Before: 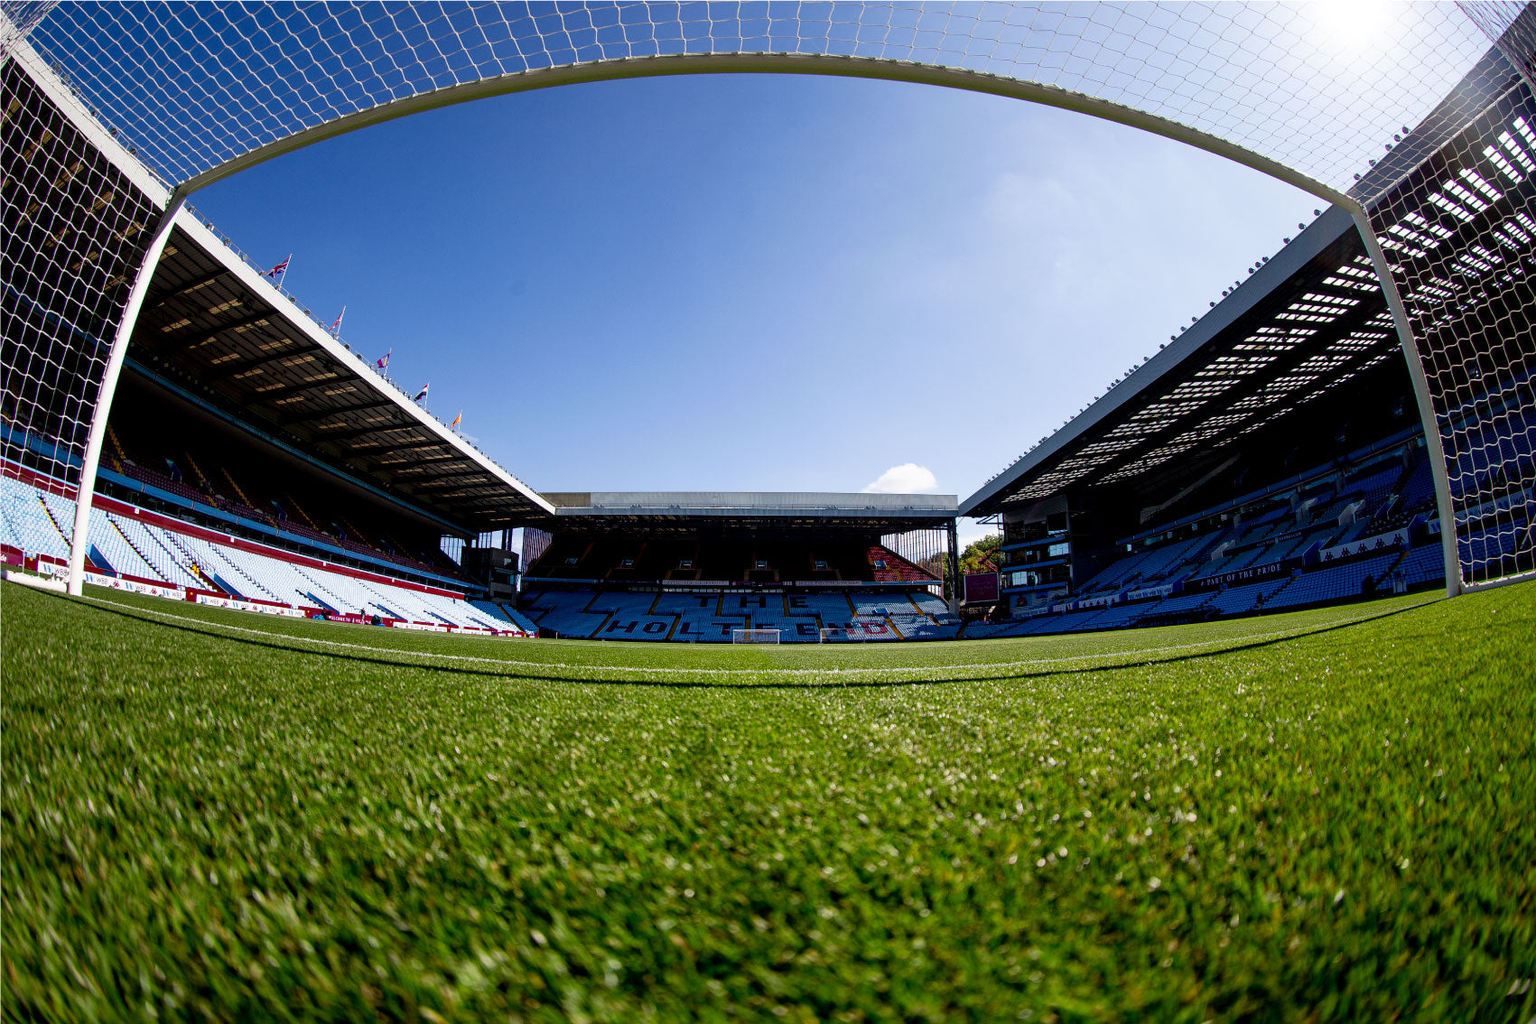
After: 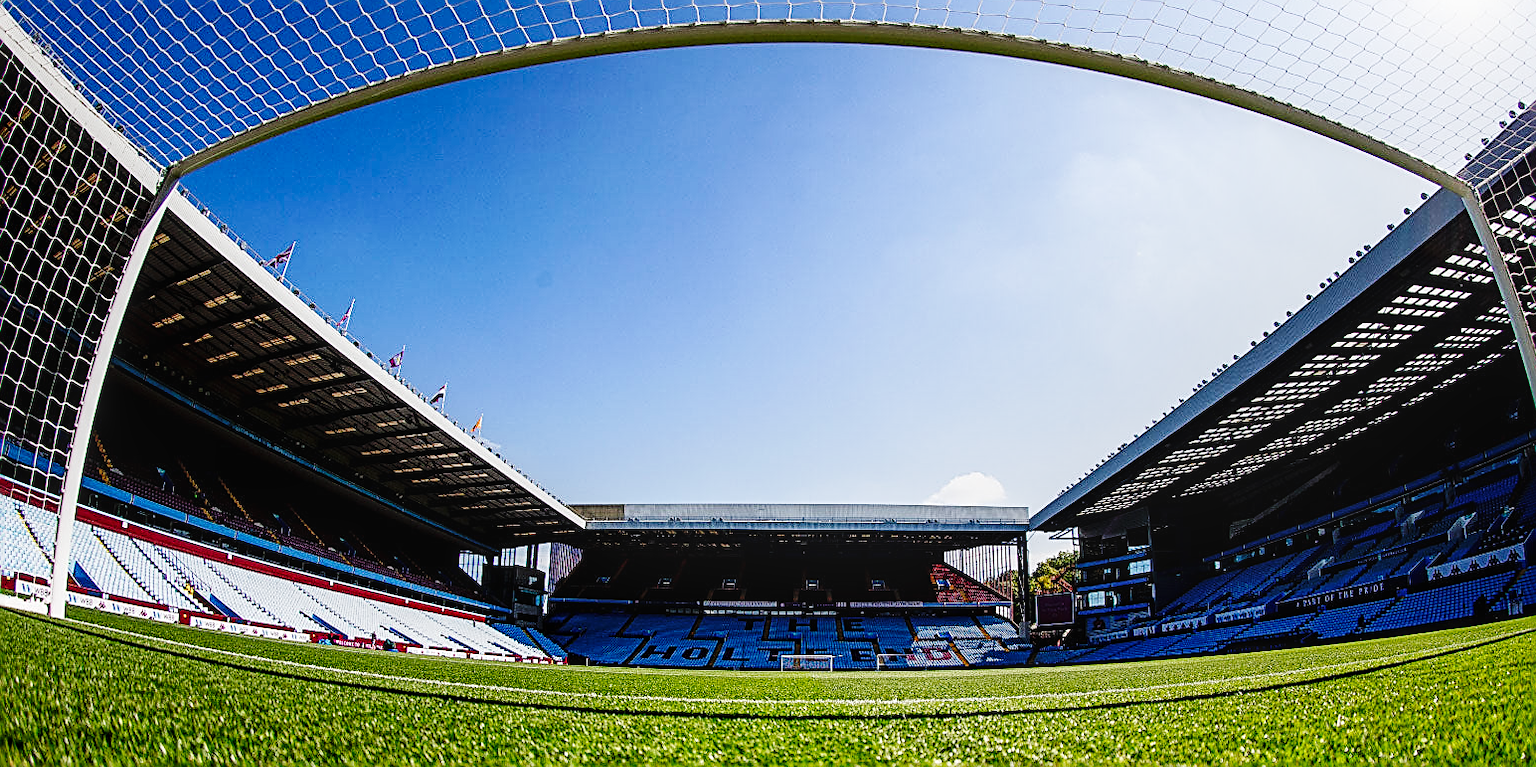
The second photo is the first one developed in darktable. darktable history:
tone equalizer: luminance estimator HSV value / RGB max
crop: left 1.58%, top 3.366%, right 7.575%, bottom 28.479%
base curve: curves: ch0 [(0, 0) (0.036, 0.025) (0.121, 0.166) (0.206, 0.329) (0.605, 0.79) (1, 1)], preserve colors none
local contrast: on, module defaults
sharpen: amount 1.008
